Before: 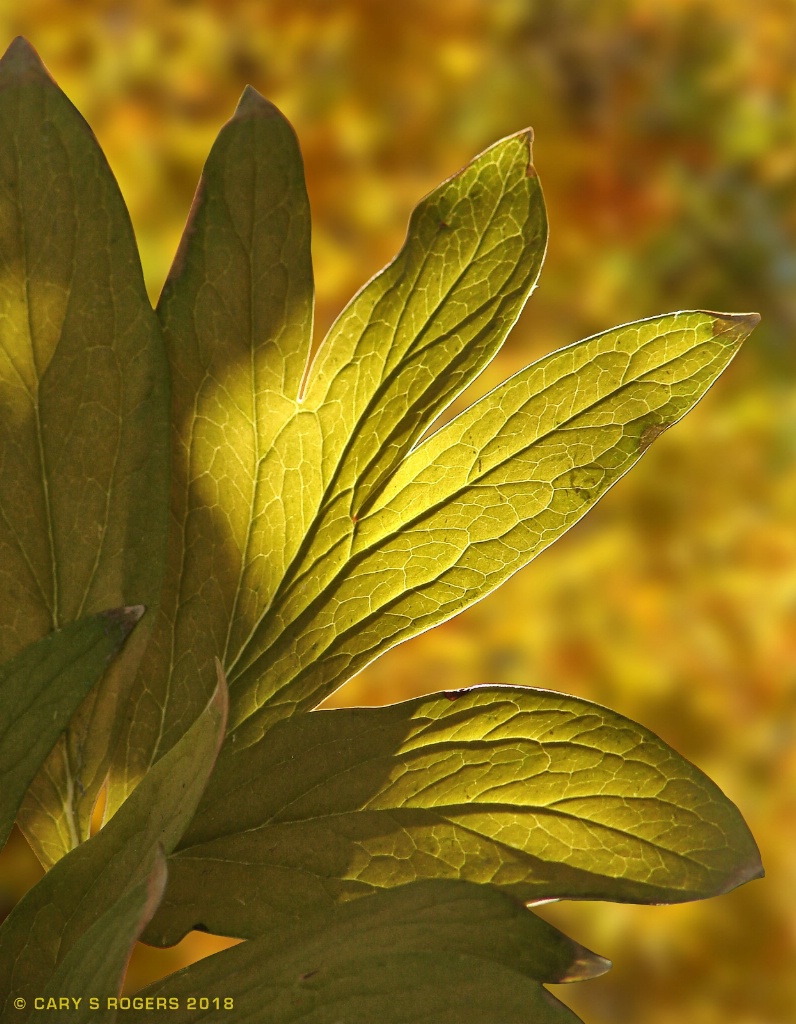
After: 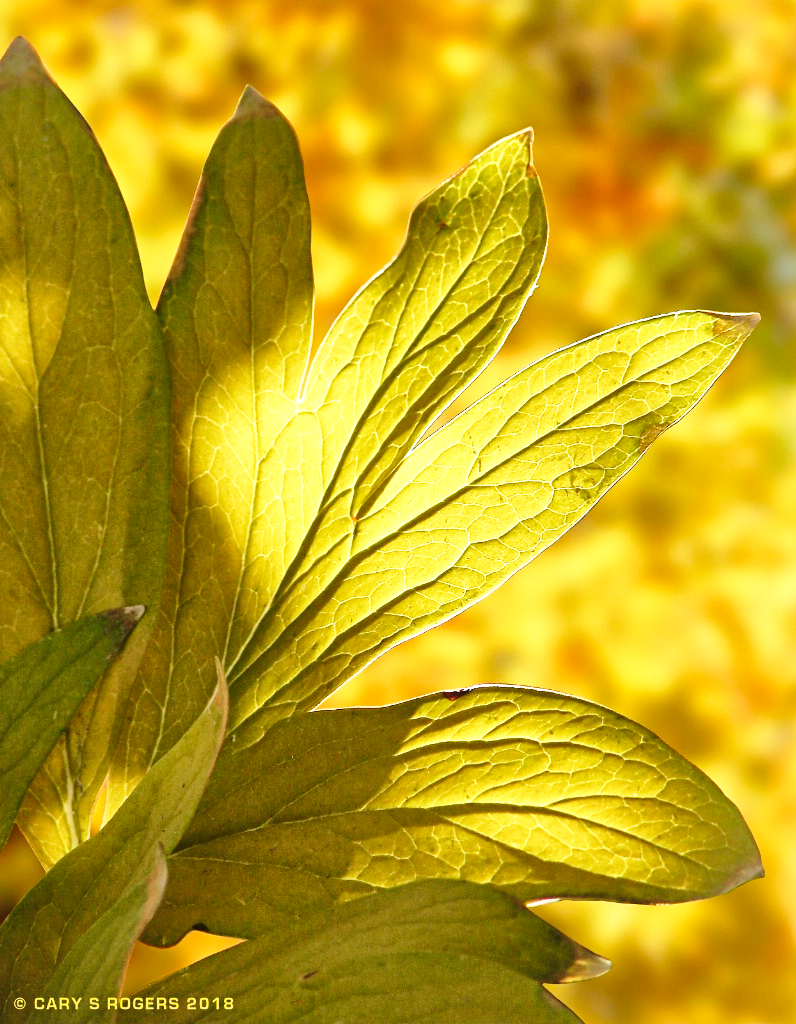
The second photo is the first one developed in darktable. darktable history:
base curve: curves: ch0 [(0, 0) (0.028, 0.03) (0.121, 0.232) (0.46, 0.748) (0.859, 0.968) (1, 1)], preserve colors none
exposure: black level correction 0, exposure 0.499 EV, compensate highlight preservation false
local contrast: mode bilateral grid, contrast 21, coarseness 49, detail 119%, midtone range 0.2
